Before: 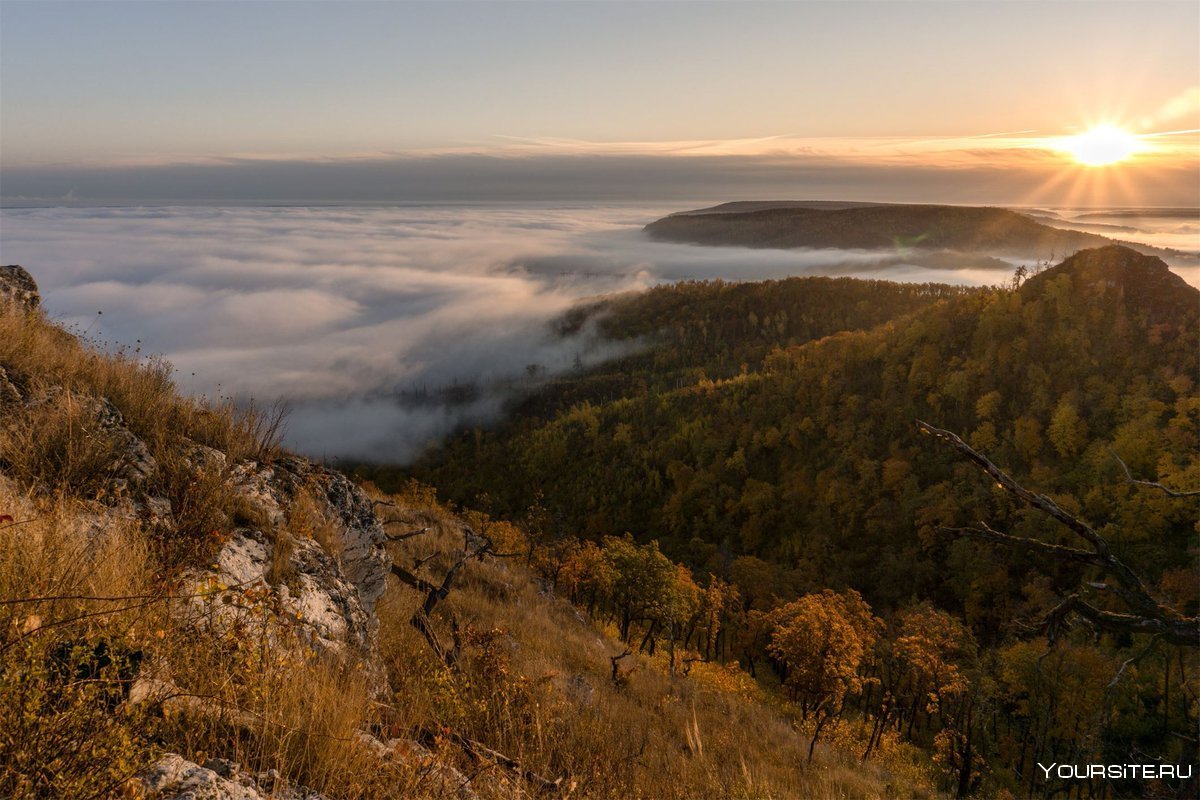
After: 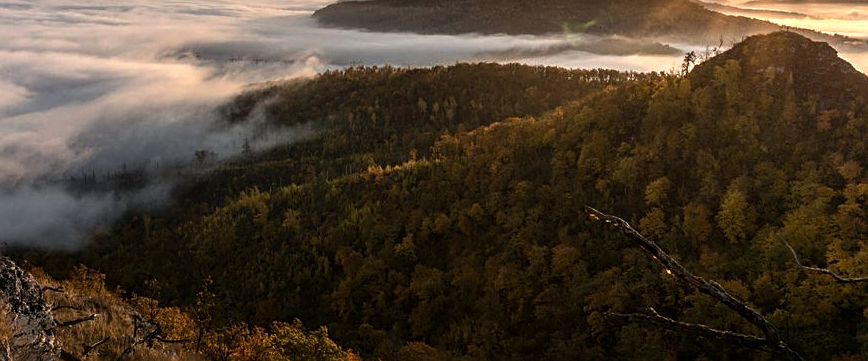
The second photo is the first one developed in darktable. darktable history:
crop and rotate: left 27.617%, top 26.97%, bottom 27.806%
sharpen: on, module defaults
tone equalizer: -8 EV -0.725 EV, -7 EV -0.701 EV, -6 EV -0.574 EV, -5 EV -0.391 EV, -3 EV 0.403 EV, -2 EV 0.6 EV, -1 EV 0.676 EV, +0 EV 0.777 EV, edges refinement/feathering 500, mask exposure compensation -1.57 EV, preserve details no
local contrast: detail 110%
